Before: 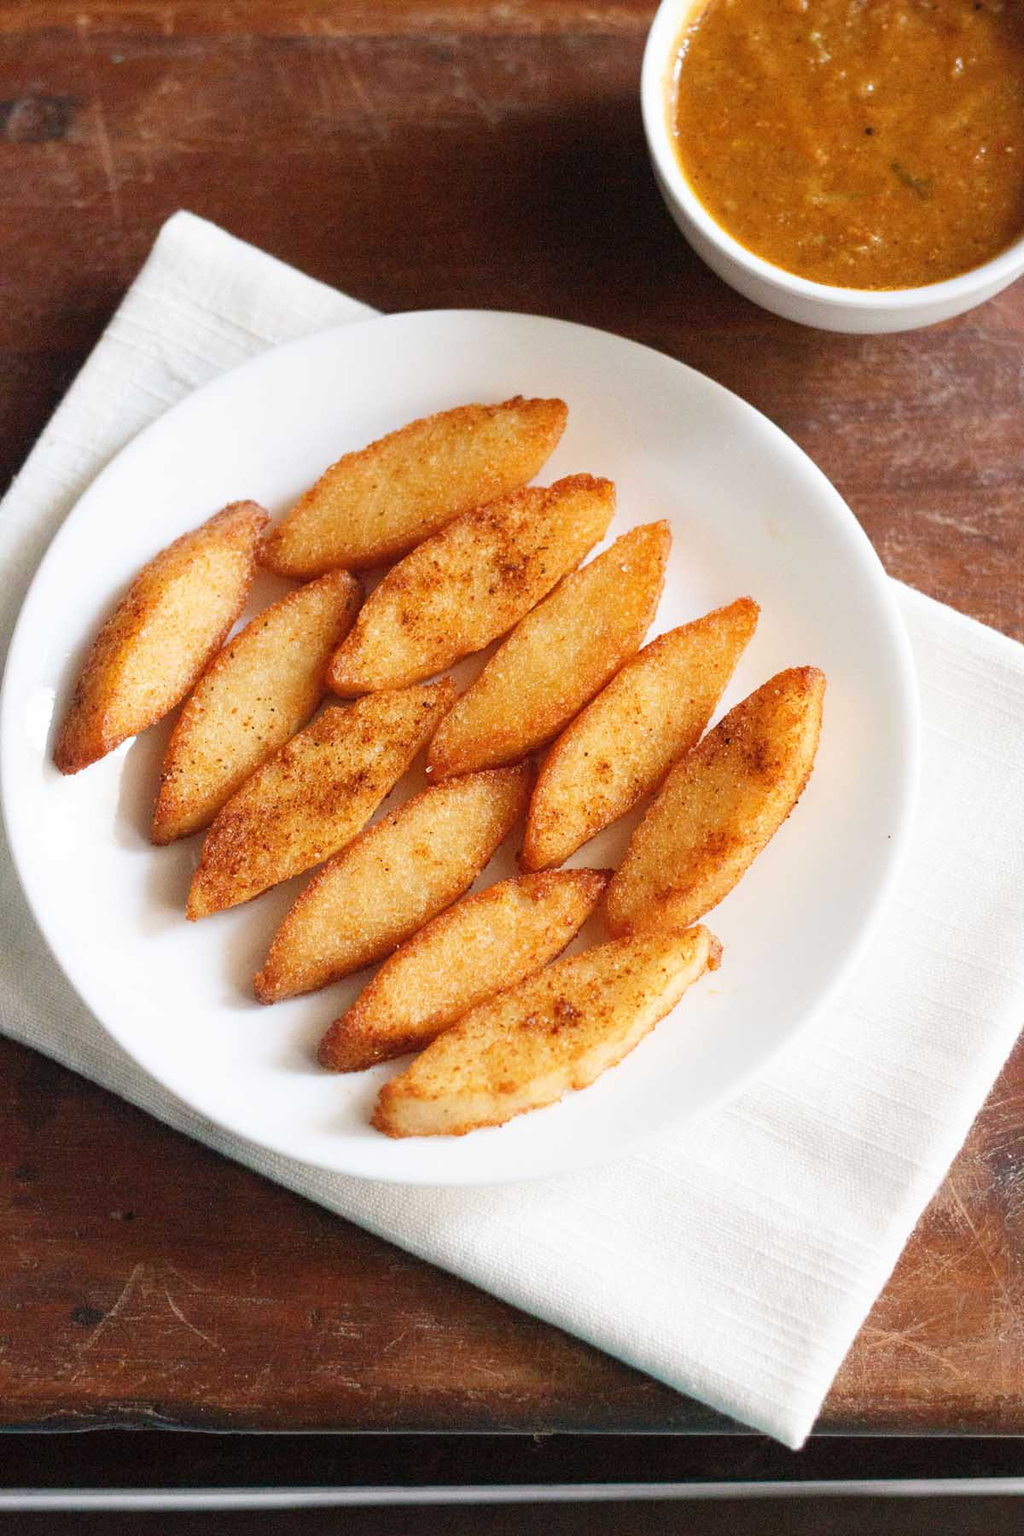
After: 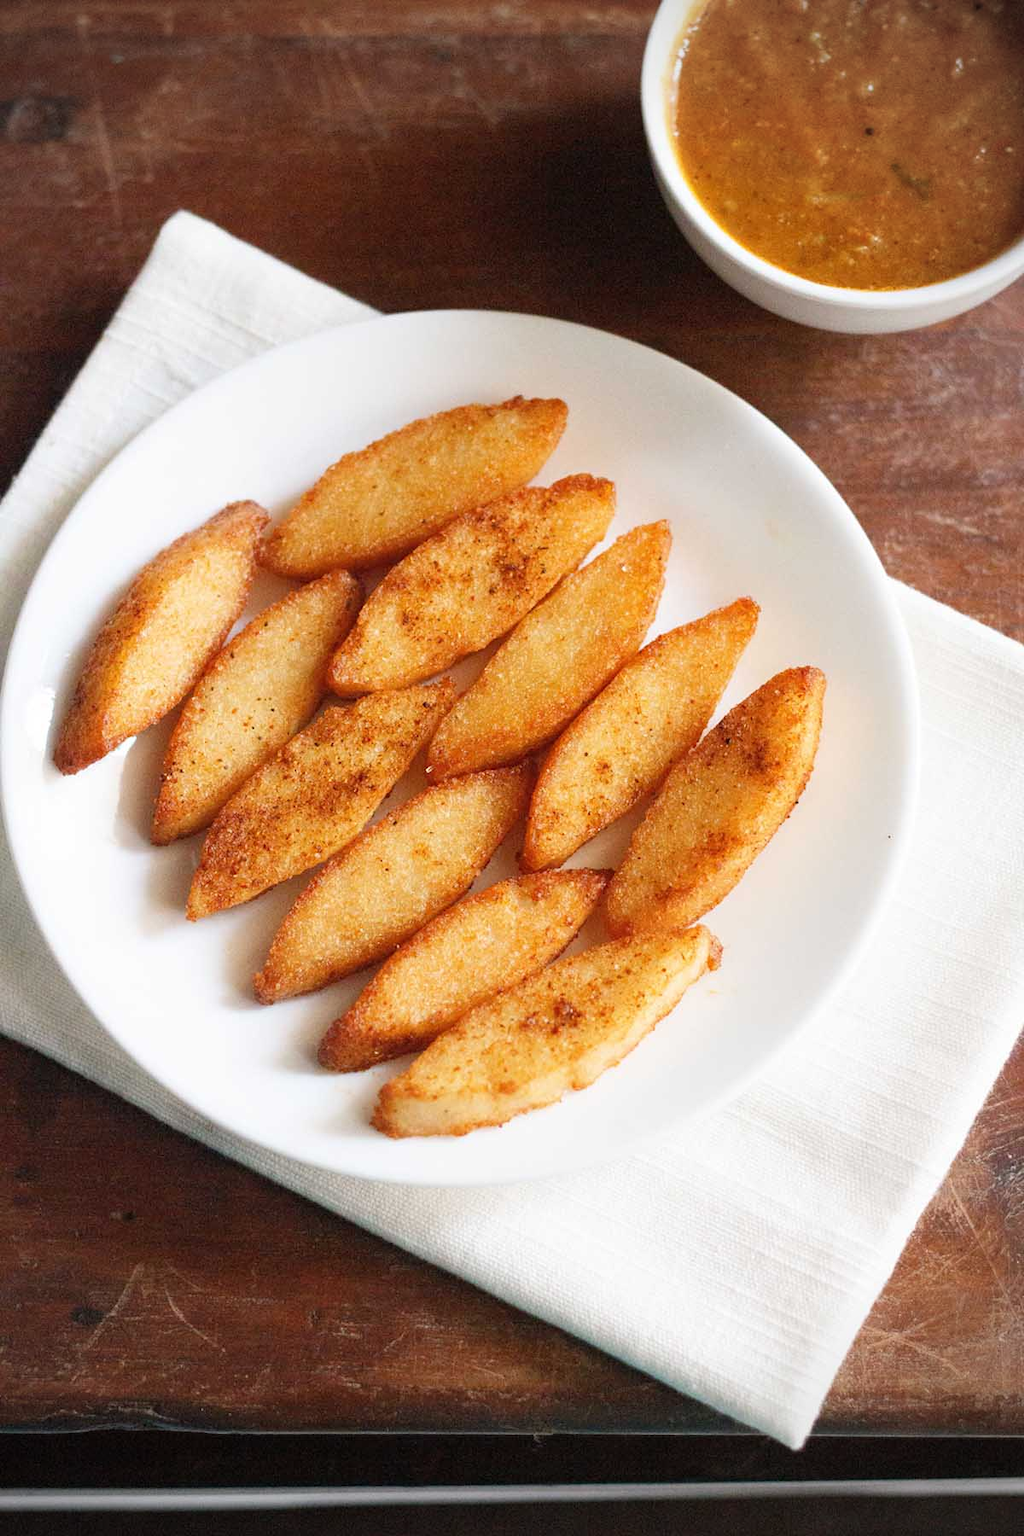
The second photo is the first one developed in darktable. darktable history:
vignetting: brightness -0.575
